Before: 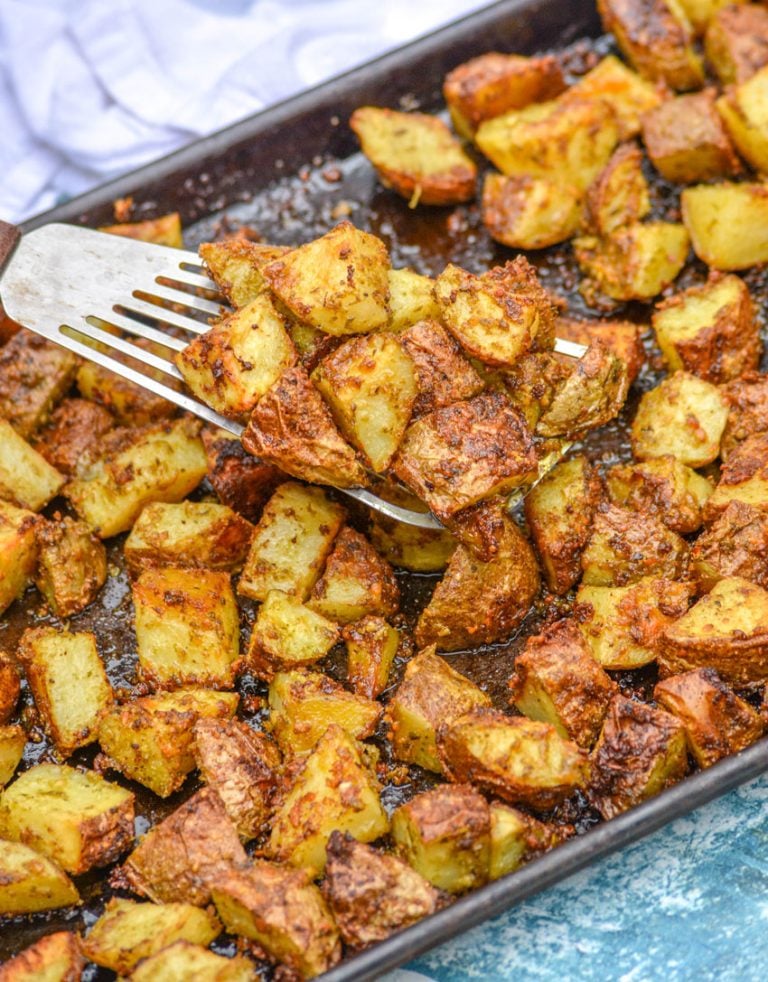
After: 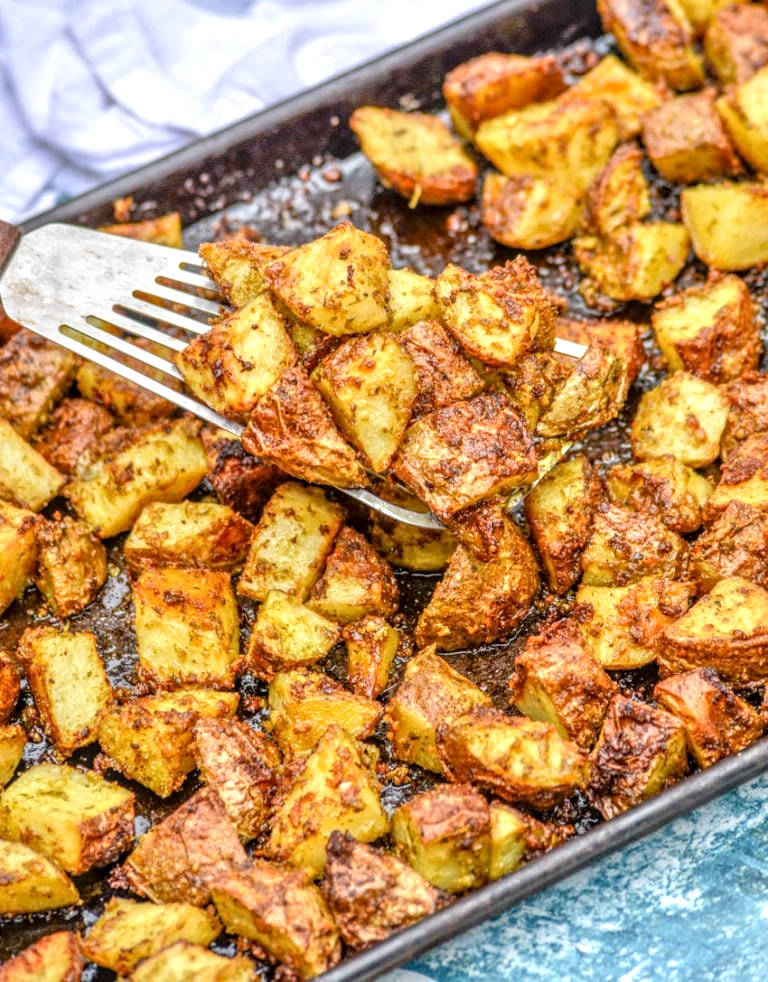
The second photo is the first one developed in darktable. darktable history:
tone equalizer: -8 EV 0.029 EV, -7 EV -0.016 EV, -6 EV 0.021 EV, -5 EV 0.046 EV, -4 EV 0.236 EV, -3 EV 0.672 EV, -2 EV 0.577 EV, -1 EV 0.203 EV, +0 EV 0.051 EV, mask exposure compensation -0.512 EV
local contrast: highlights 62%, detail 143%, midtone range 0.427
